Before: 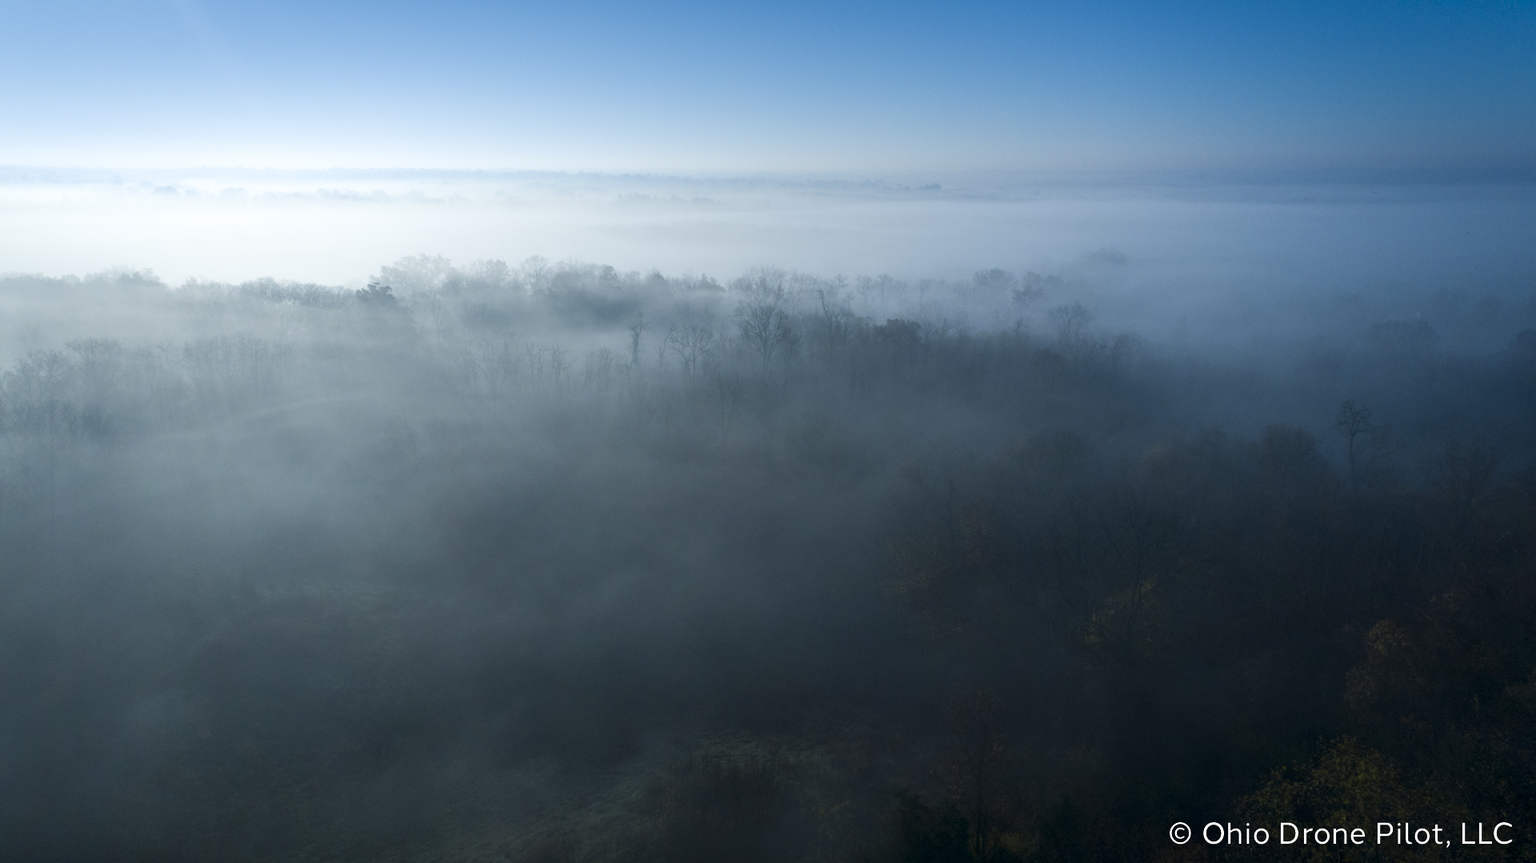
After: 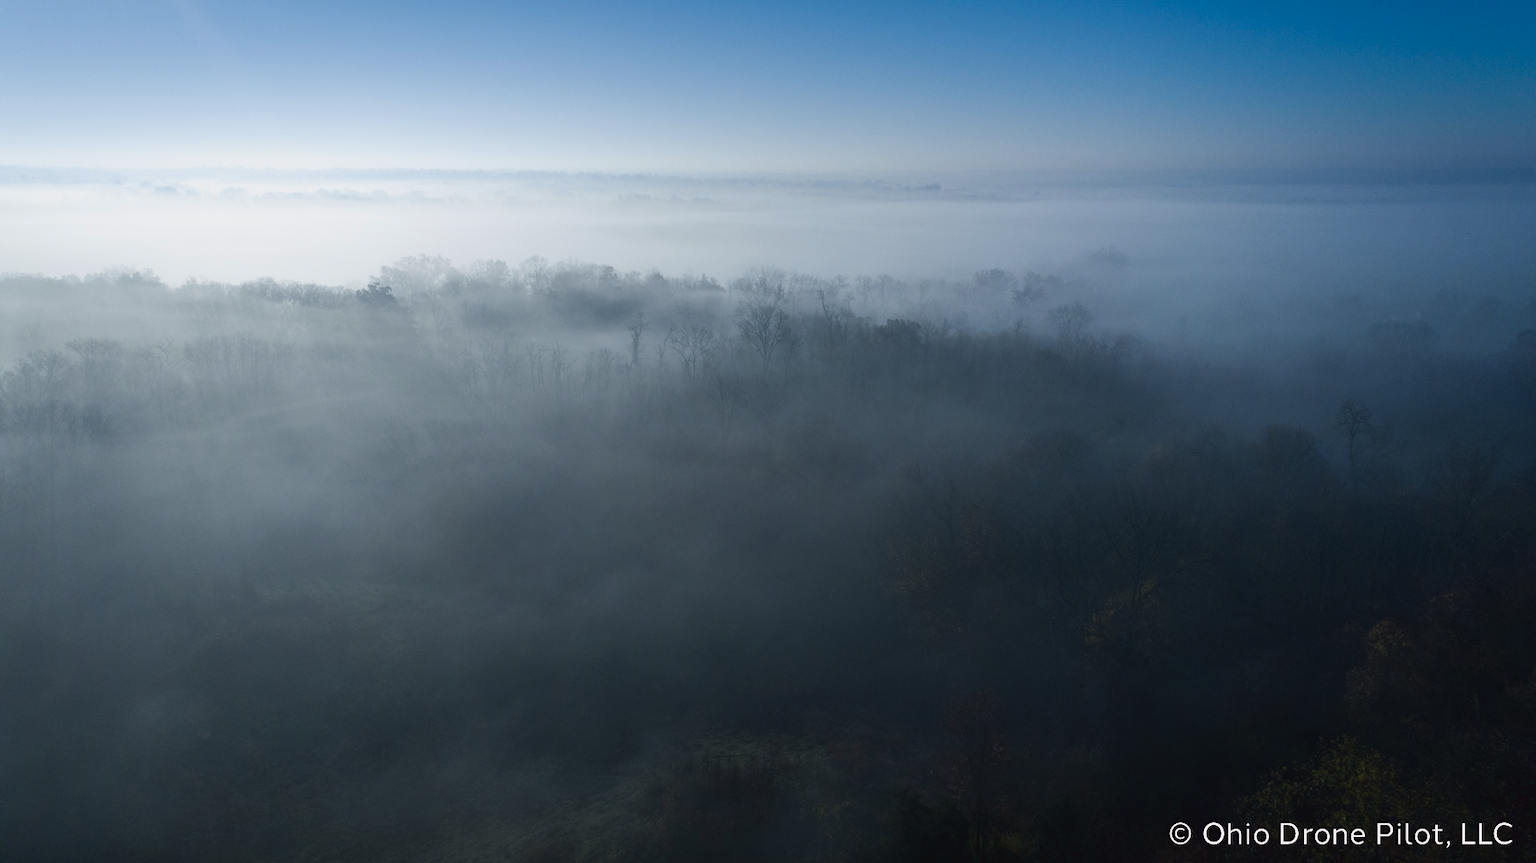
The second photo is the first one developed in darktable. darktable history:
tone curve: curves: ch0 [(0, 0.029) (0.253, 0.237) (1, 0.945)]; ch1 [(0, 0) (0.401, 0.42) (0.442, 0.47) (0.492, 0.498) (0.511, 0.523) (0.557, 0.565) (0.66, 0.683) (1, 1)]; ch2 [(0, 0) (0.394, 0.413) (0.5, 0.5) (0.578, 0.568) (1, 1)], color space Lab, independent channels, preserve colors none
